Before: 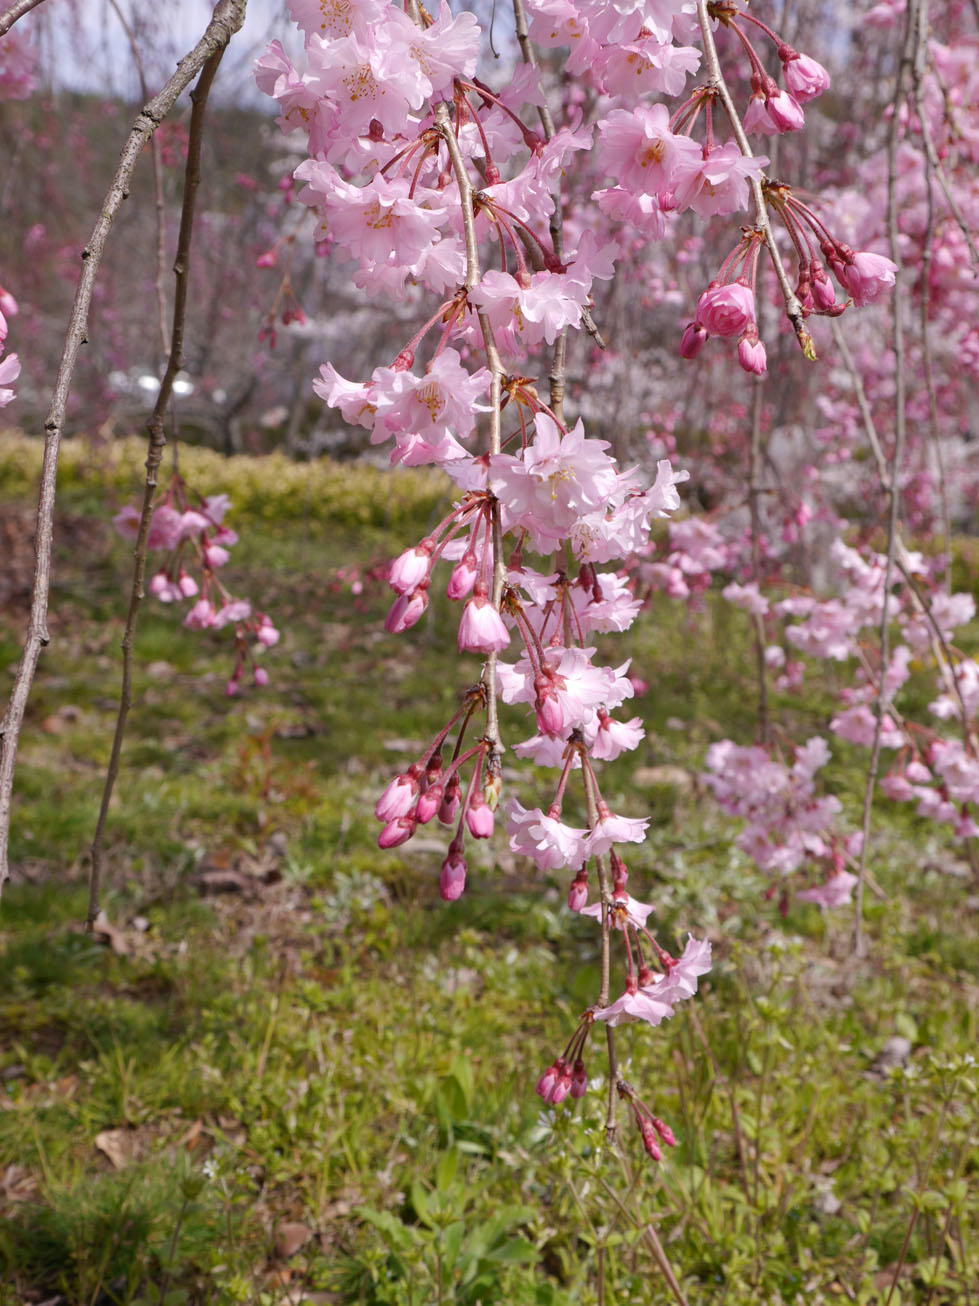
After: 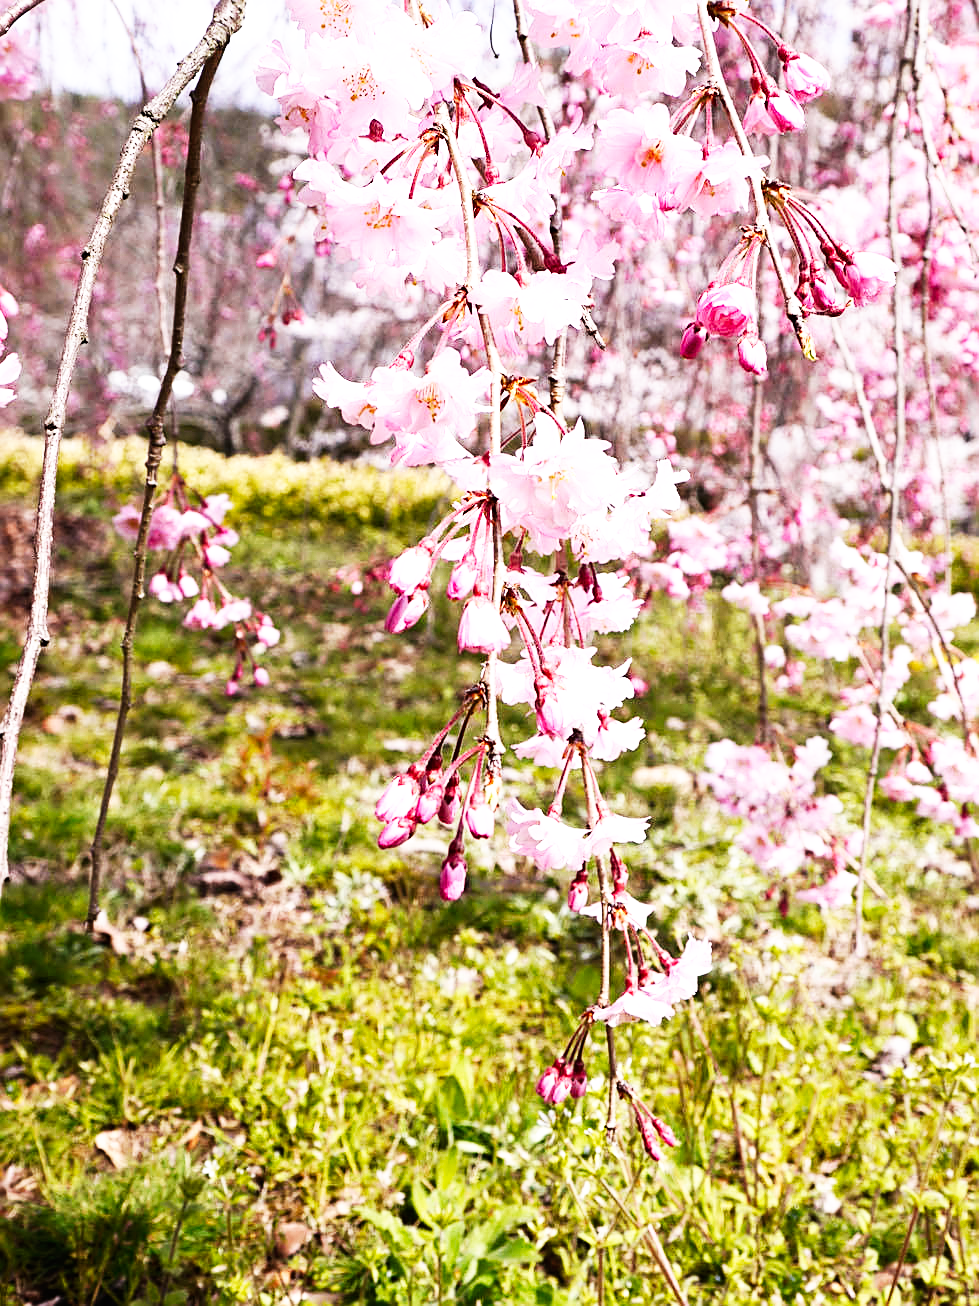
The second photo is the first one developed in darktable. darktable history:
base curve: curves: ch0 [(0, 0) (0.007, 0.004) (0.027, 0.03) (0.046, 0.07) (0.207, 0.54) (0.442, 0.872) (0.673, 0.972) (1, 1)], exposure shift 0.01, preserve colors none
tone equalizer: -8 EV -0.756 EV, -7 EV -0.73 EV, -6 EV -0.613 EV, -5 EV -0.401 EV, -3 EV 0.366 EV, -2 EV 0.6 EV, -1 EV 0.684 EV, +0 EV 0.779 EV, edges refinement/feathering 500, mask exposure compensation -1.57 EV, preserve details no
sharpen: on, module defaults
